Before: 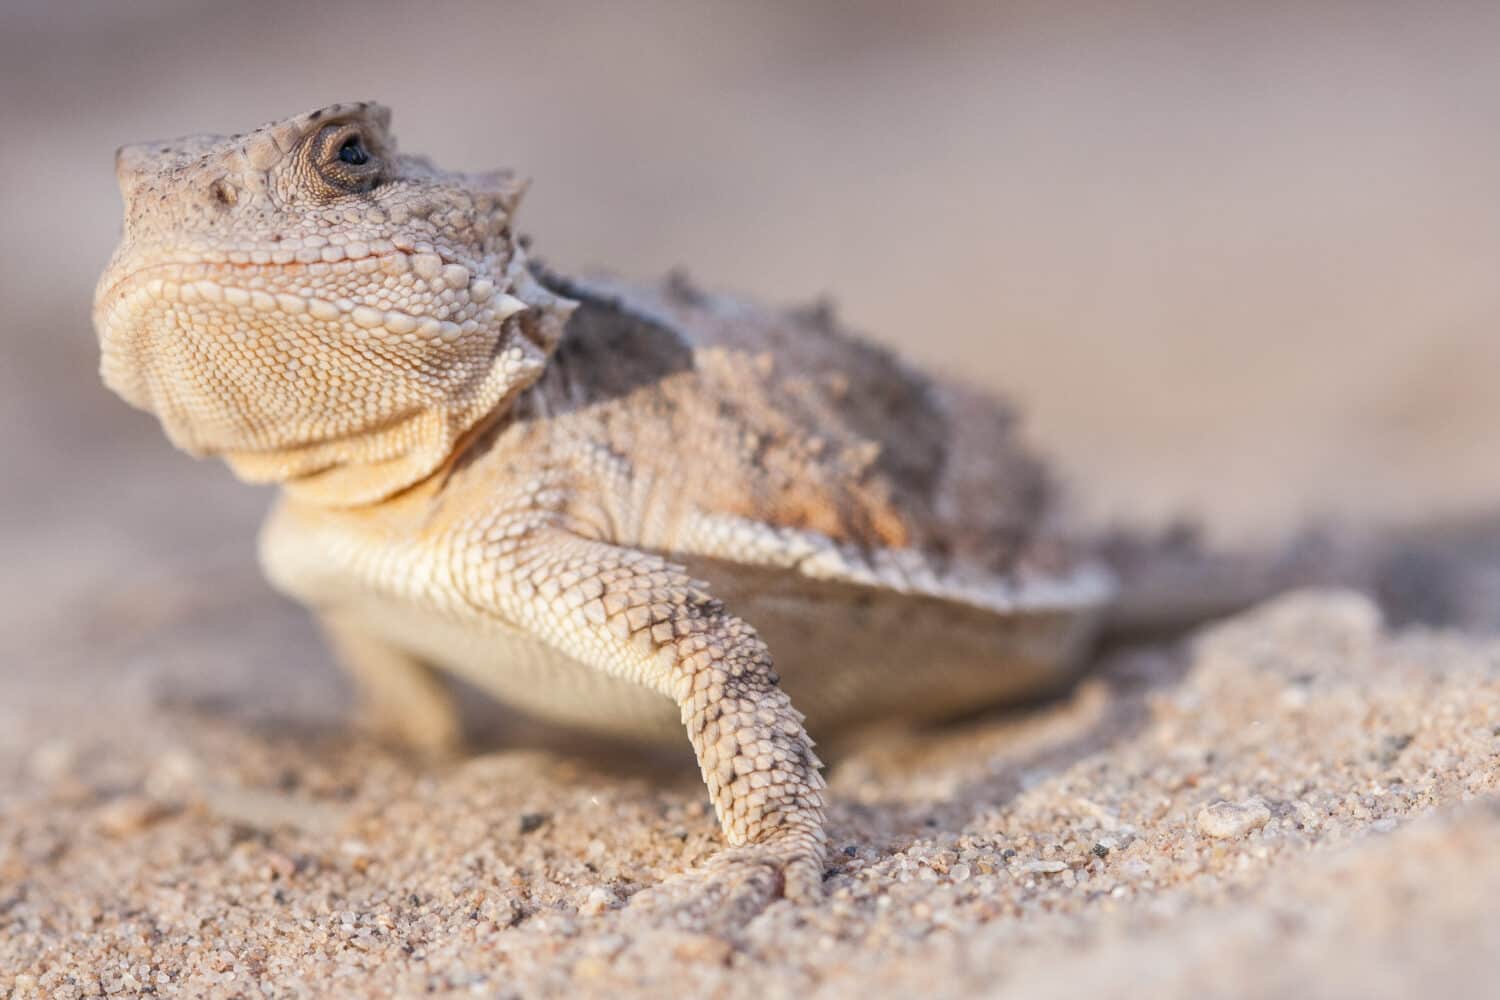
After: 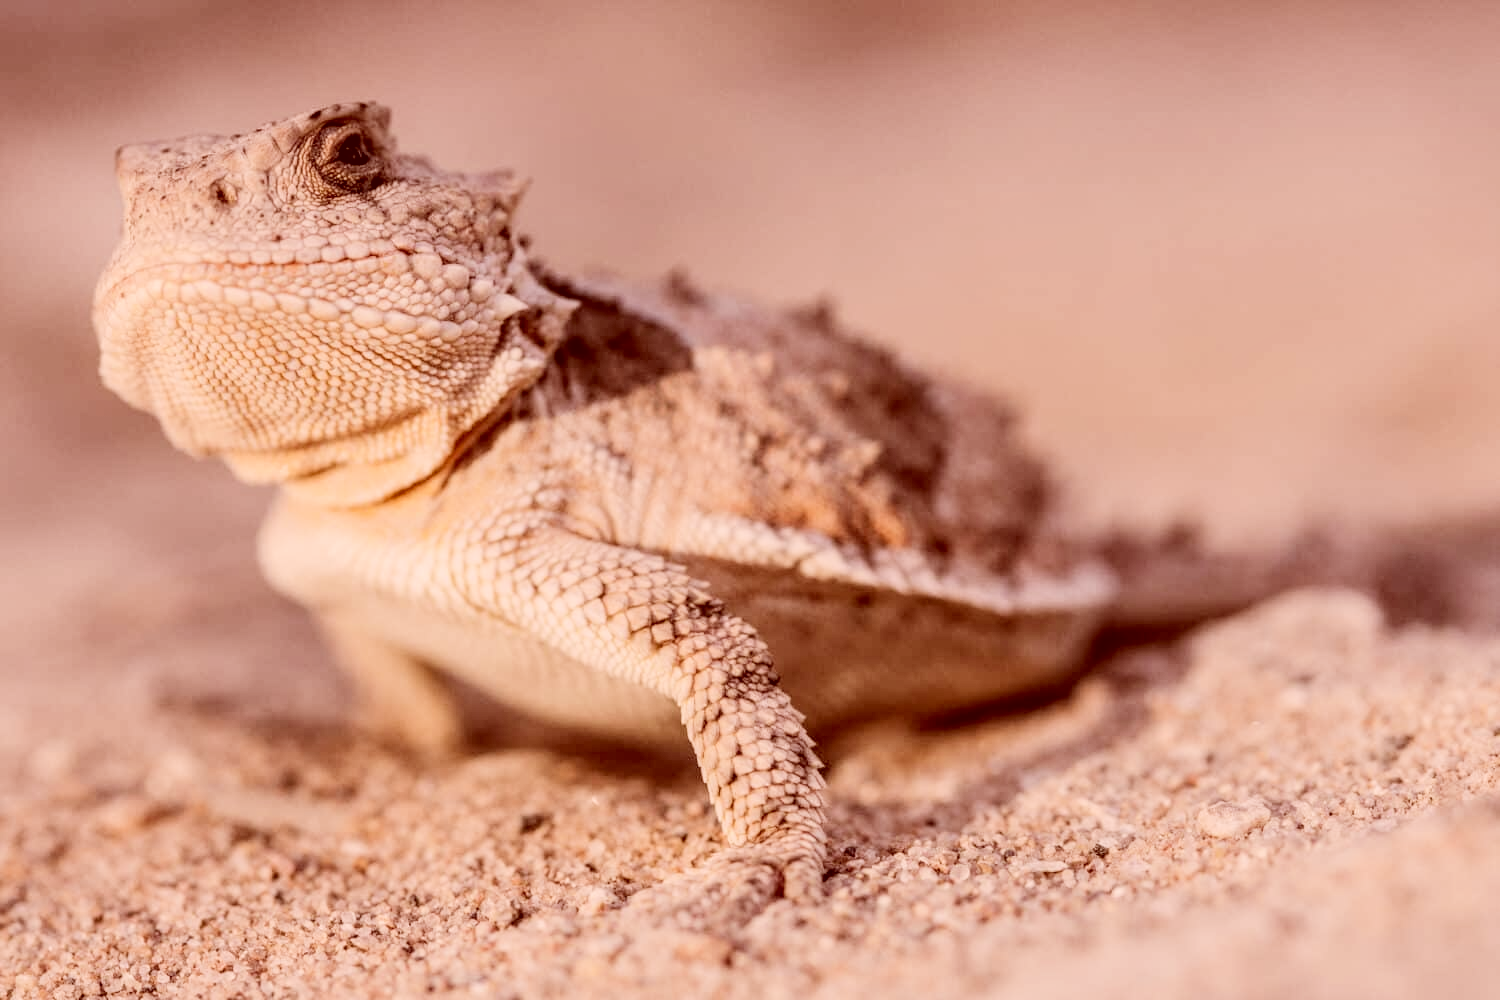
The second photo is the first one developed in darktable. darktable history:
filmic rgb: black relative exposure -5 EV, hardness 2.88, contrast 1.4, highlights saturation mix -30%
color correction: highlights a* 9.03, highlights b* 8.71, shadows a* 40, shadows b* 40, saturation 0.8
local contrast: on, module defaults
